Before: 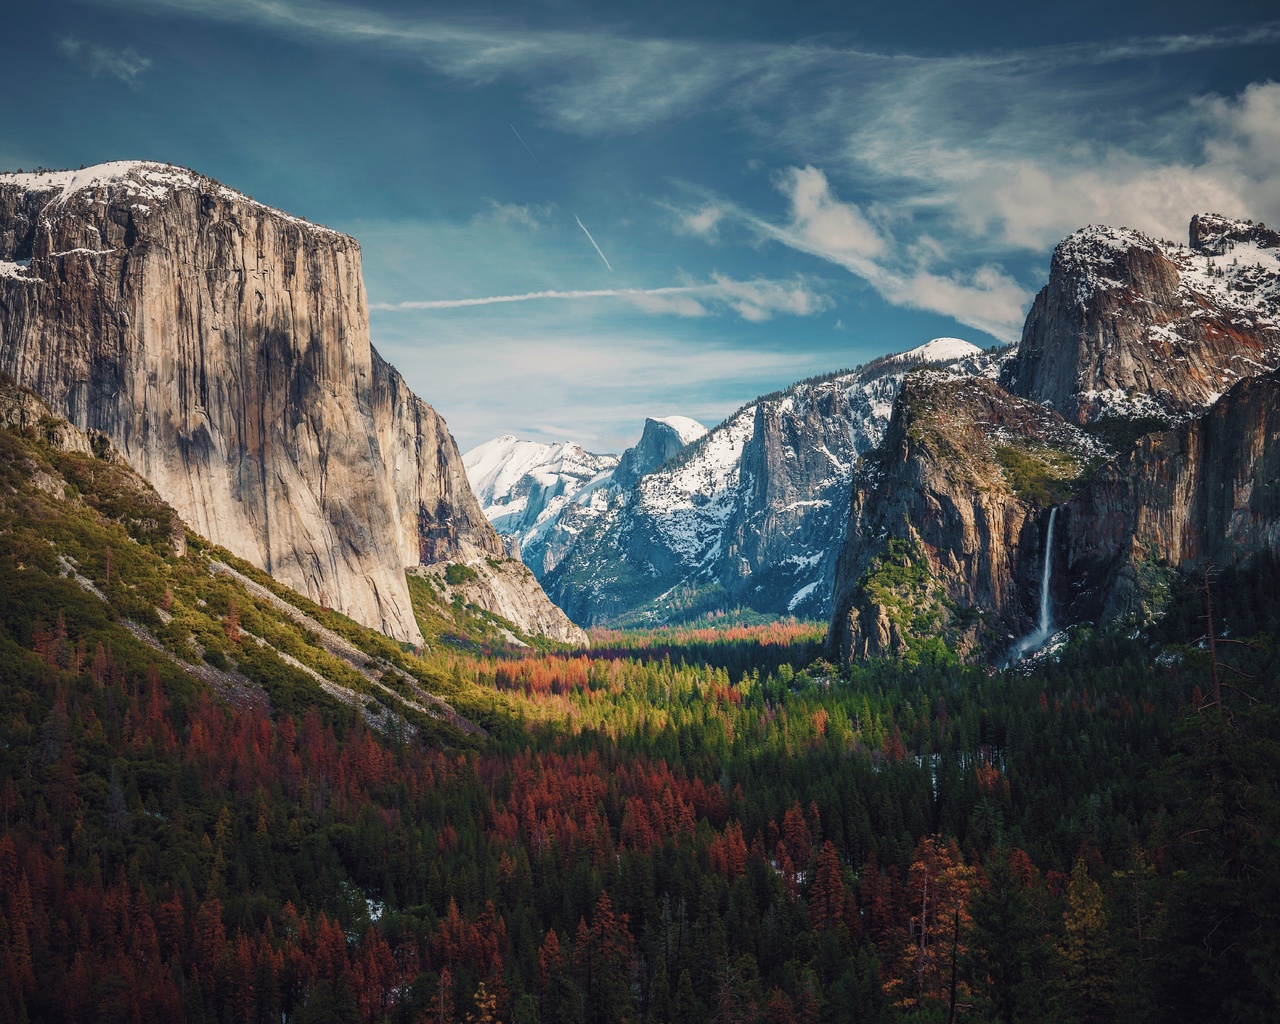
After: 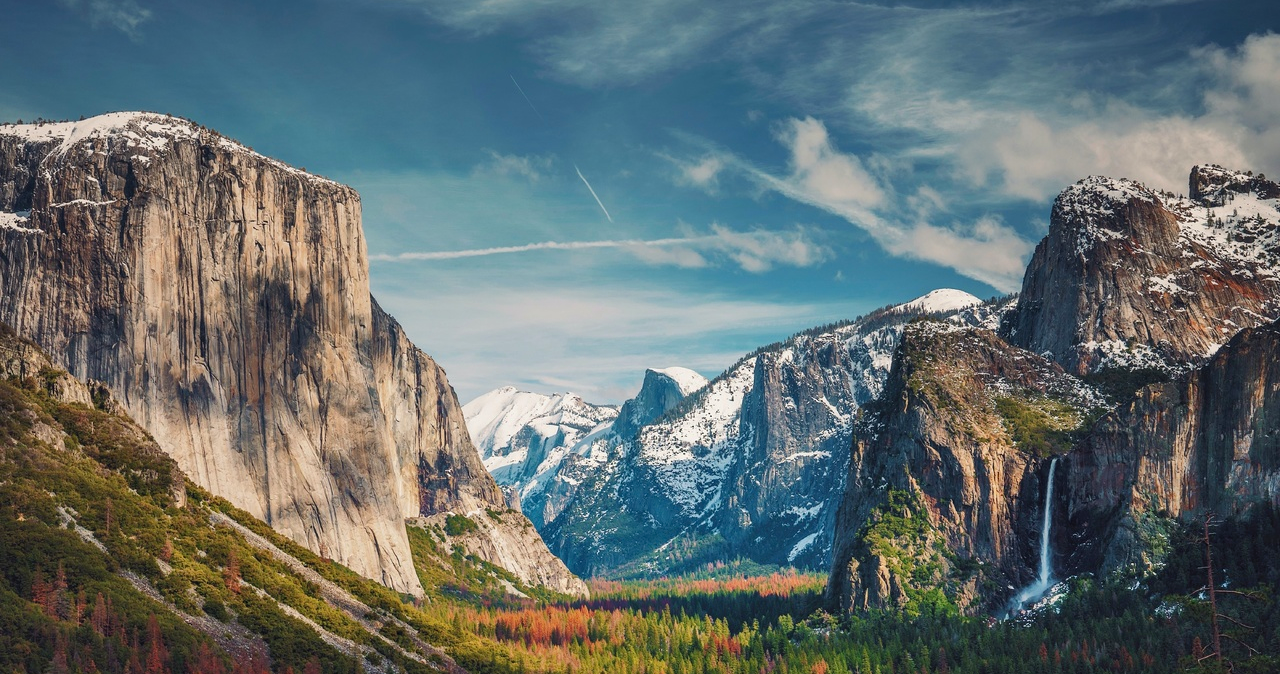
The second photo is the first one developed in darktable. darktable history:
shadows and highlights: low approximation 0.01, soften with gaussian
contrast brightness saturation: saturation 0.097
crop and rotate: top 4.858%, bottom 29.305%
